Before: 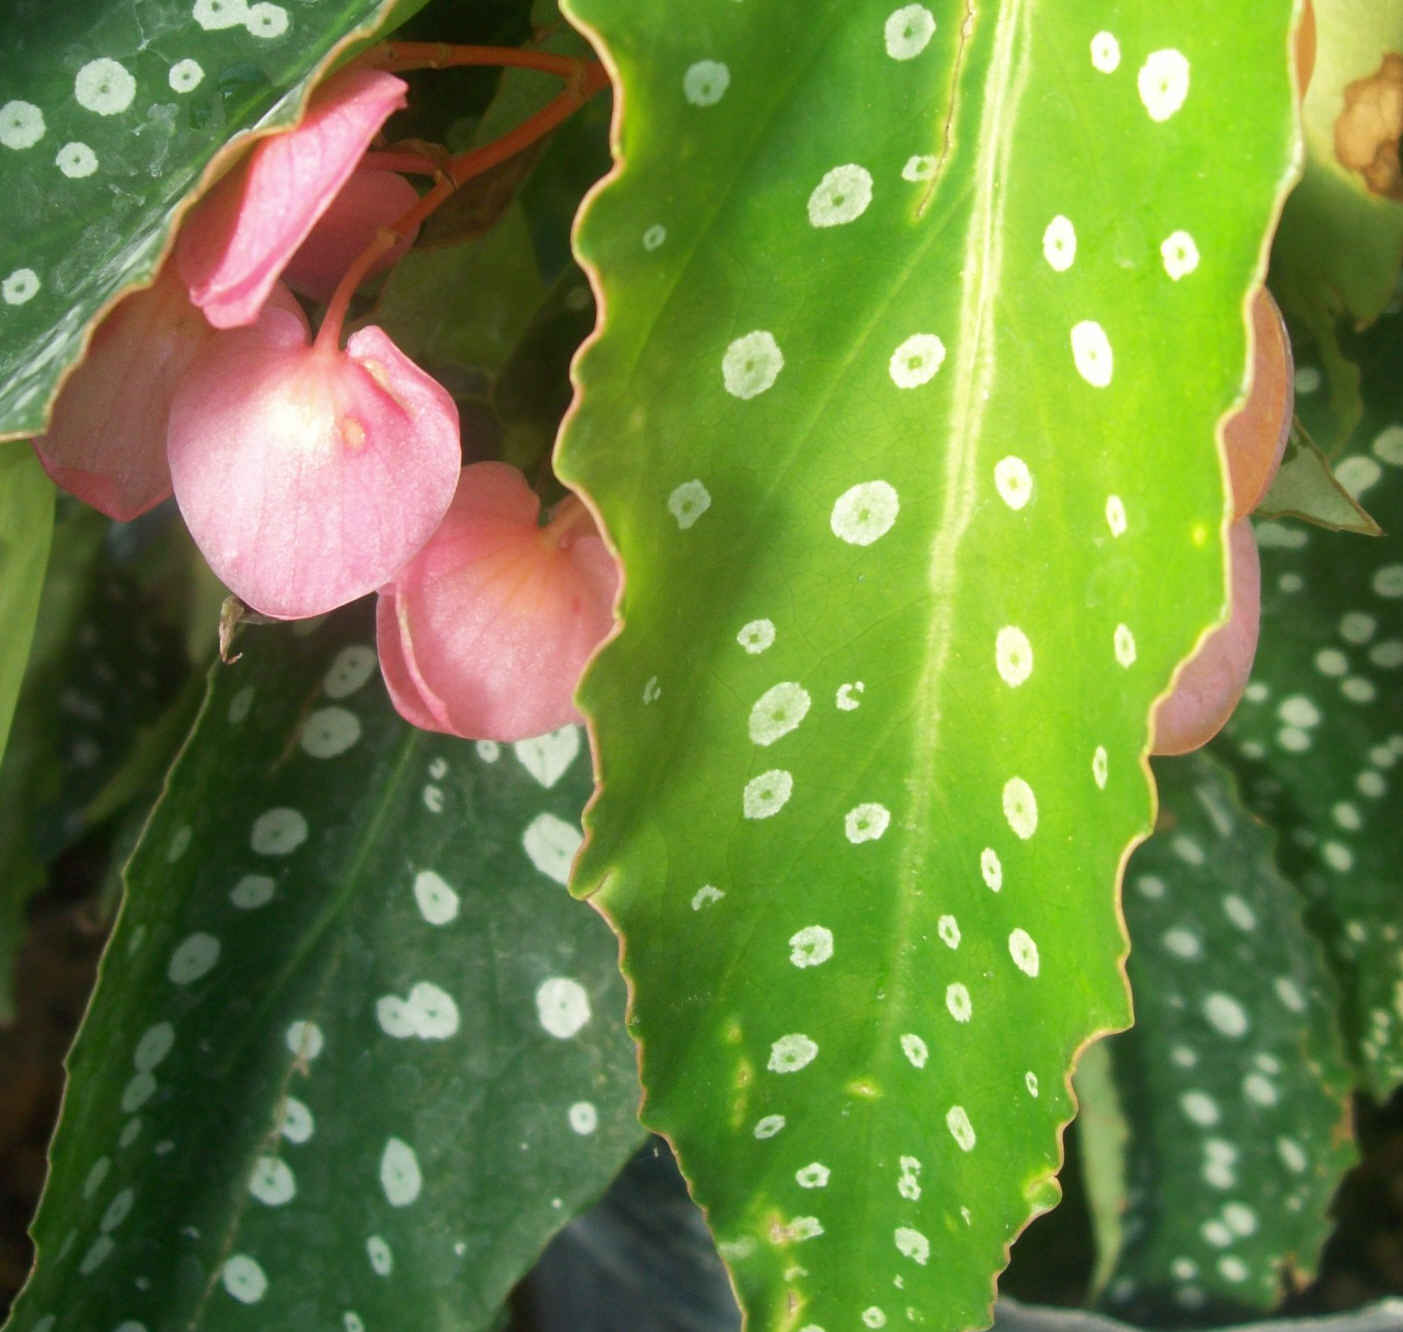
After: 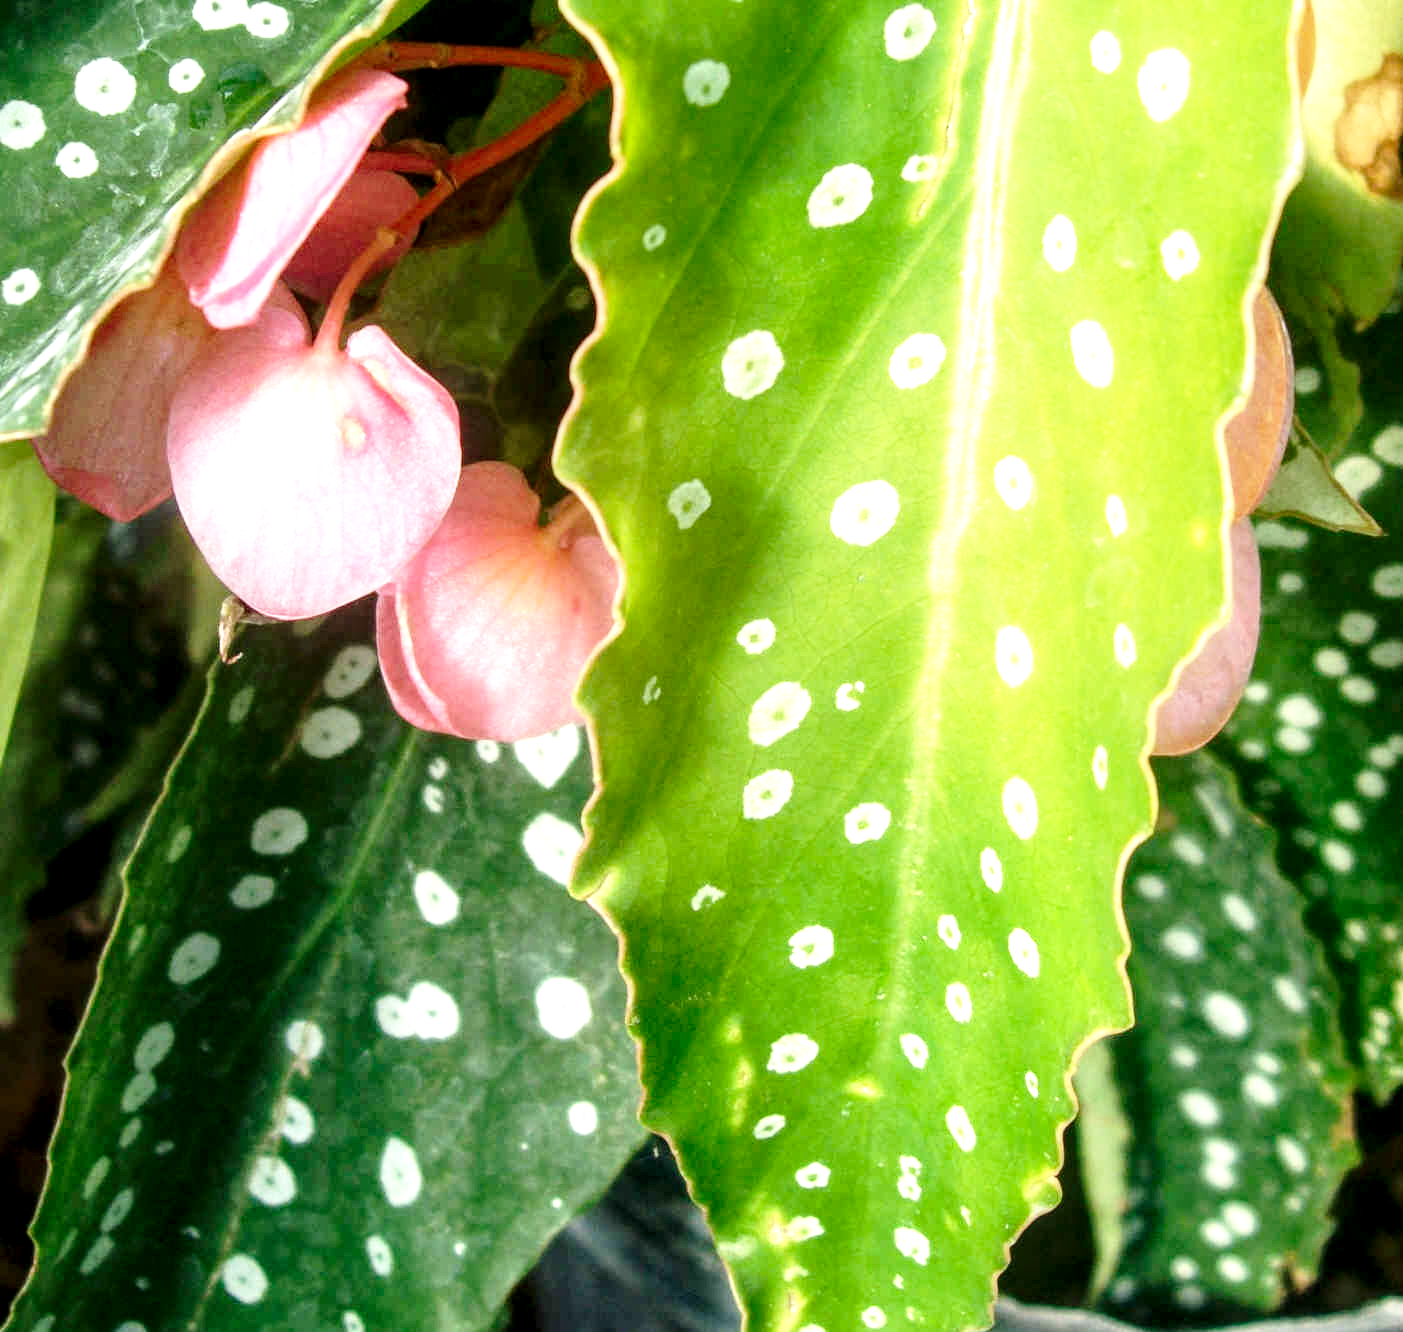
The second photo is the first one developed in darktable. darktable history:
local contrast: highlights 60%, shadows 61%, detail 160%
base curve: curves: ch0 [(0, 0) (0.028, 0.03) (0.121, 0.232) (0.46, 0.748) (0.859, 0.968) (1, 1)], preserve colors none
